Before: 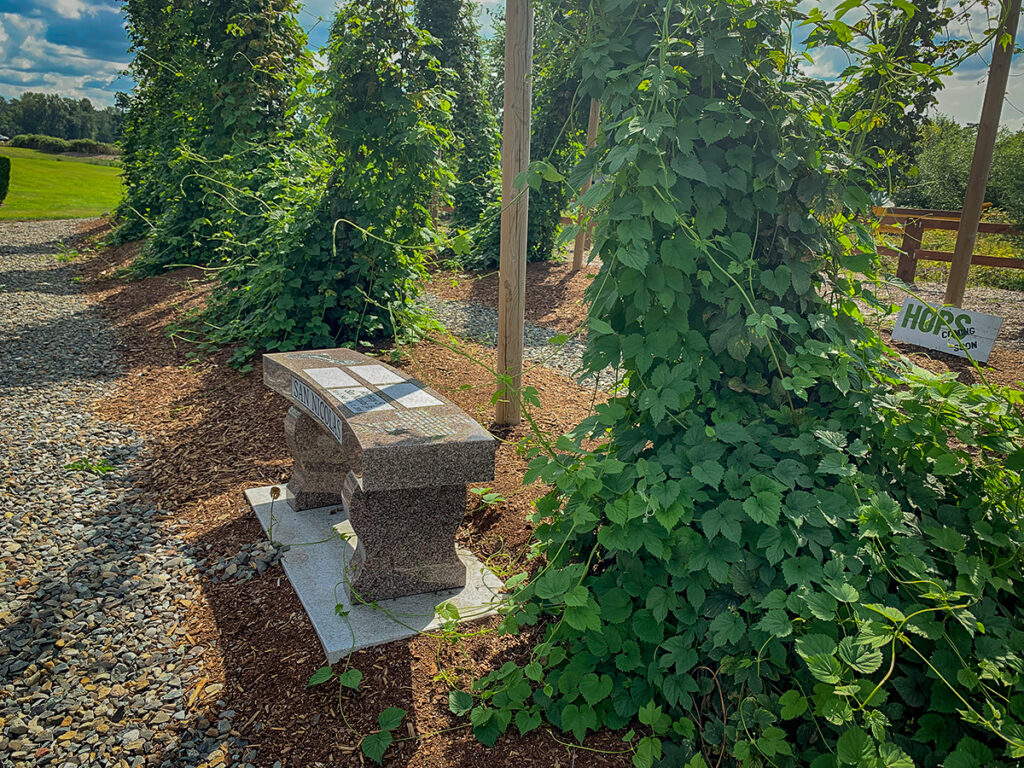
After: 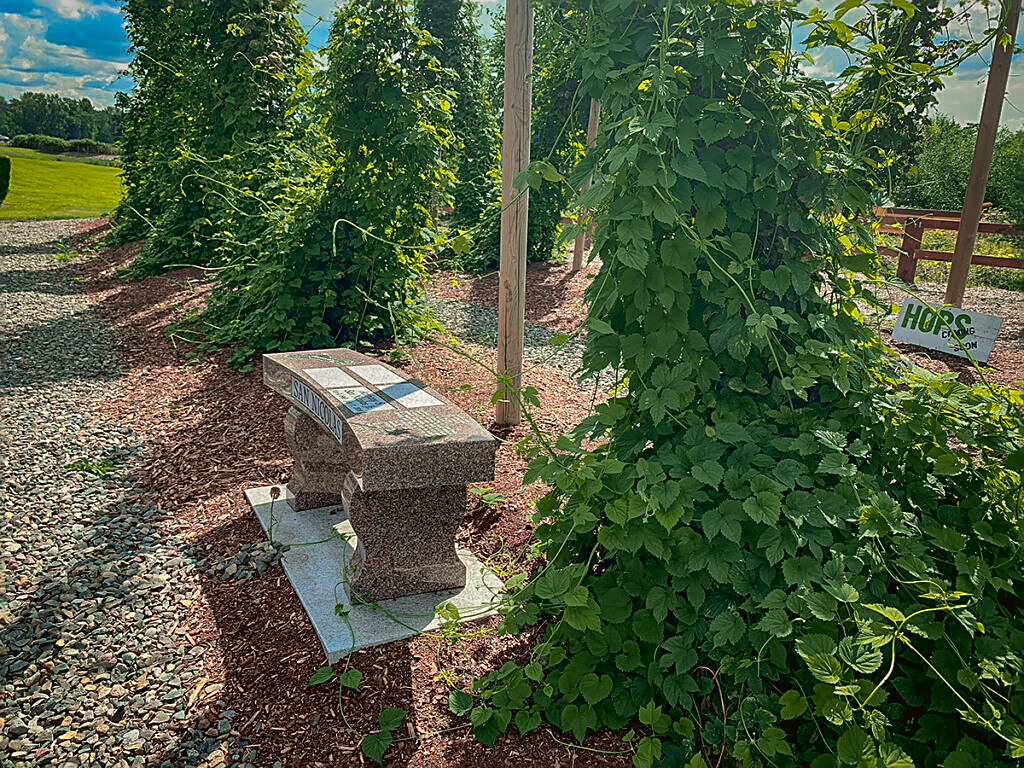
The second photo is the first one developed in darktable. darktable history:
sharpen: on, module defaults
color zones: curves: ch0 [(0.099, 0.624) (0.257, 0.596) (0.384, 0.376) (0.529, 0.492) (0.697, 0.564) (0.768, 0.532) (0.908, 0.644)]; ch1 [(0.112, 0.564) (0.254, 0.612) (0.432, 0.676) (0.592, 0.456) (0.743, 0.684) (0.888, 0.536)]; ch2 [(0.25, 0.5) (0.469, 0.36) (0.75, 0.5)]
tone curve: curves: ch0 [(0, 0.021) (0.059, 0.053) (0.197, 0.191) (0.32, 0.311) (0.495, 0.505) (0.725, 0.731) (0.89, 0.919) (1, 1)]; ch1 [(0, 0) (0.094, 0.081) (0.285, 0.299) (0.401, 0.424) (0.453, 0.439) (0.495, 0.496) (0.54, 0.55) (0.615, 0.637) (0.657, 0.683) (1, 1)]; ch2 [(0, 0) (0.257, 0.217) (0.43, 0.421) (0.498, 0.507) (0.547, 0.539) (0.595, 0.56) (0.644, 0.599) (1, 1)], color space Lab, independent channels, preserve colors none
